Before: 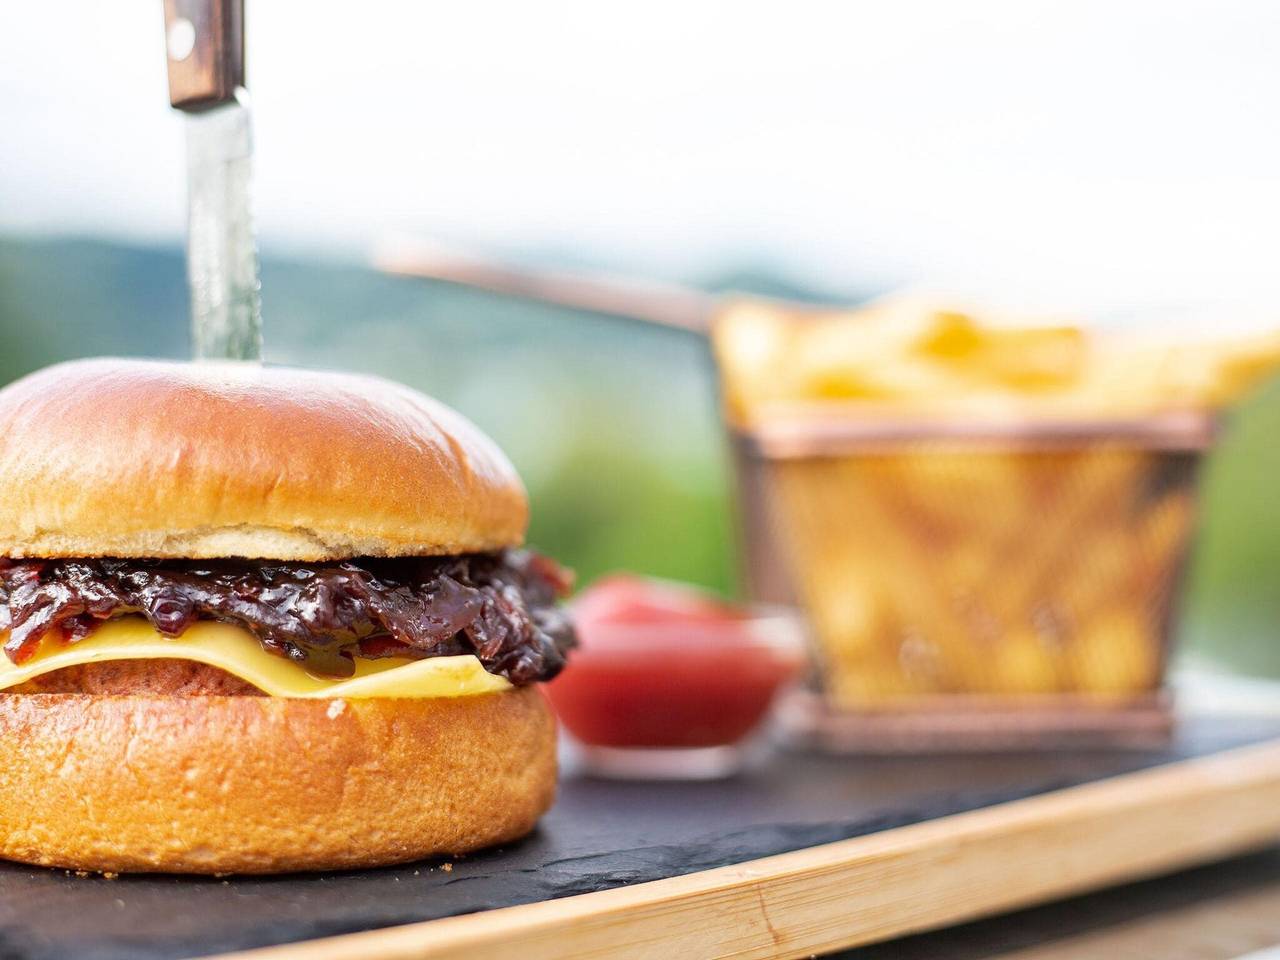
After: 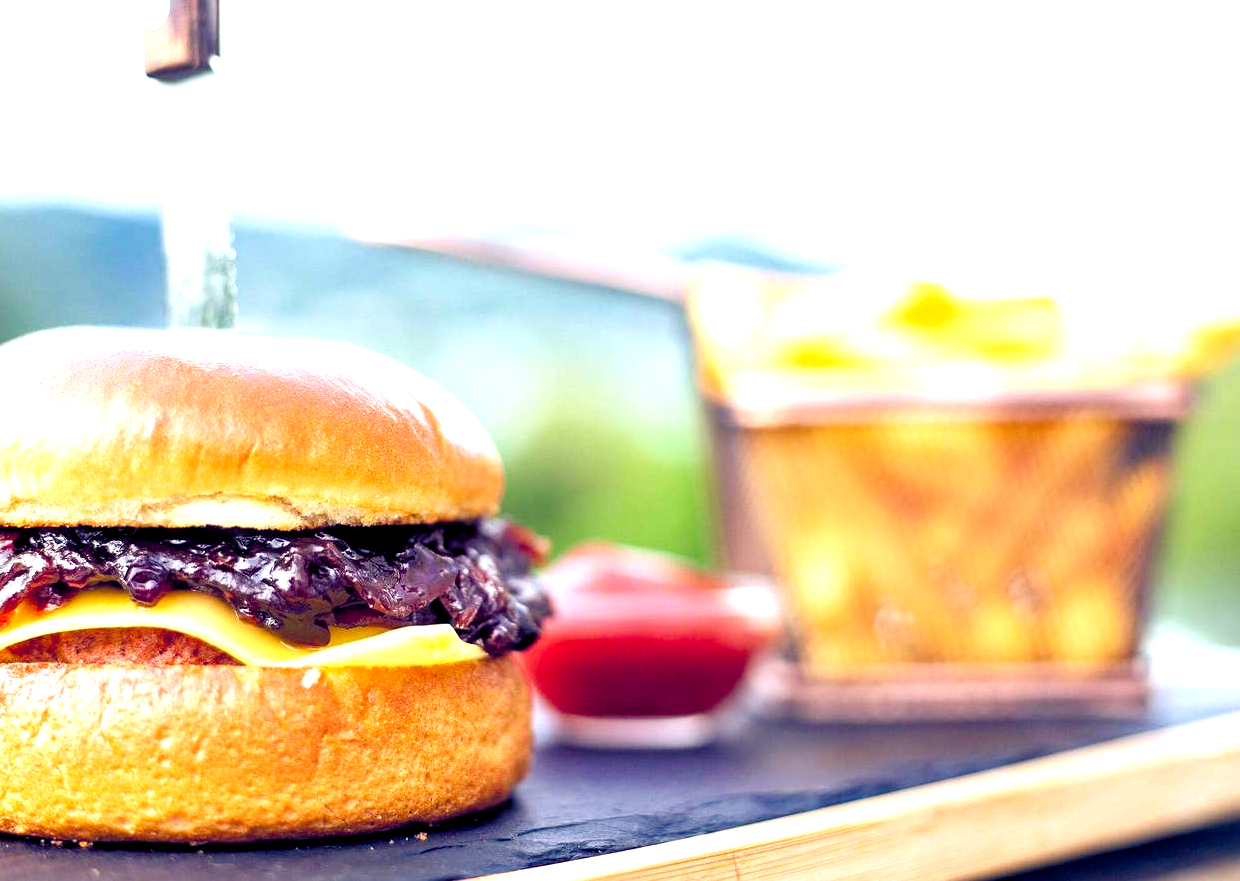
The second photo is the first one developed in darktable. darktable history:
exposure: exposure 0.6 EV, compensate highlight preservation false
haze removal: compatibility mode true, adaptive false
color balance rgb: shadows lift › luminance -41.13%, shadows lift › chroma 14.13%, shadows lift › hue 260°, power › luminance -3.76%, power › chroma 0.56%, power › hue 40.37°, highlights gain › luminance 16.81%, highlights gain › chroma 2.94%, highlights gain › hue 260°, global offset › luminance -0.29%, global offset › chroma 0.31%, global offset › hue 260°, perceptual saturation grading › global saturation 20%, perceptual saturation grading › highlights -13.92%, perceptual saturation grading › shadows 50%
crop: left 1.964%, top 3.251%, right 1.122%, bottom 4.933%
